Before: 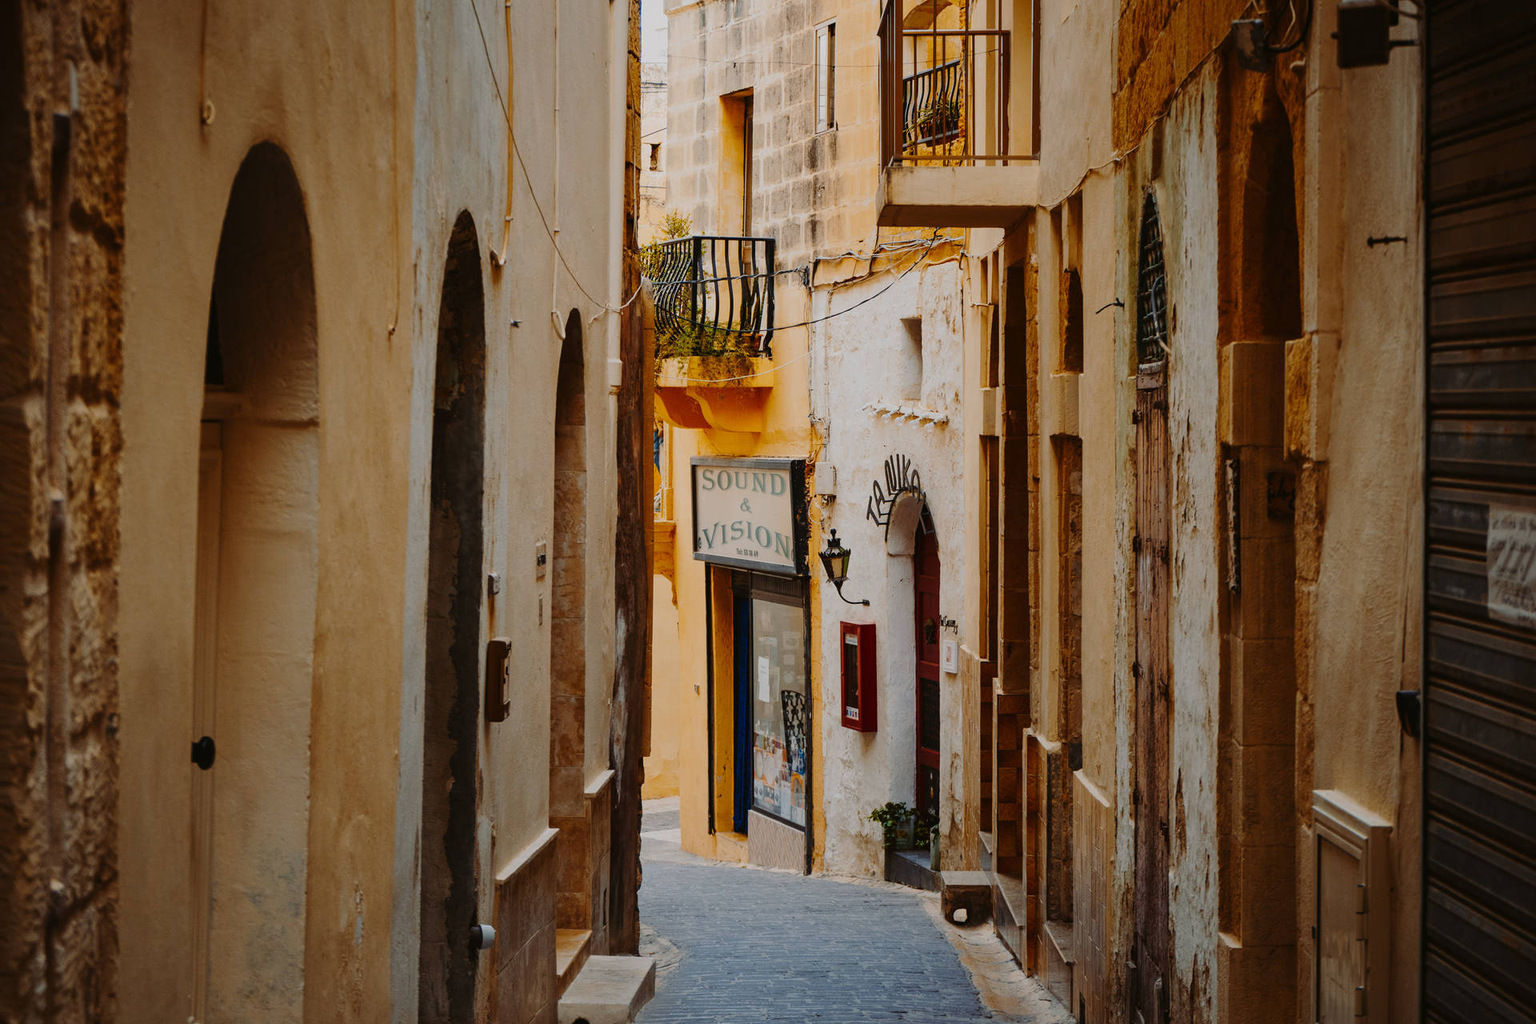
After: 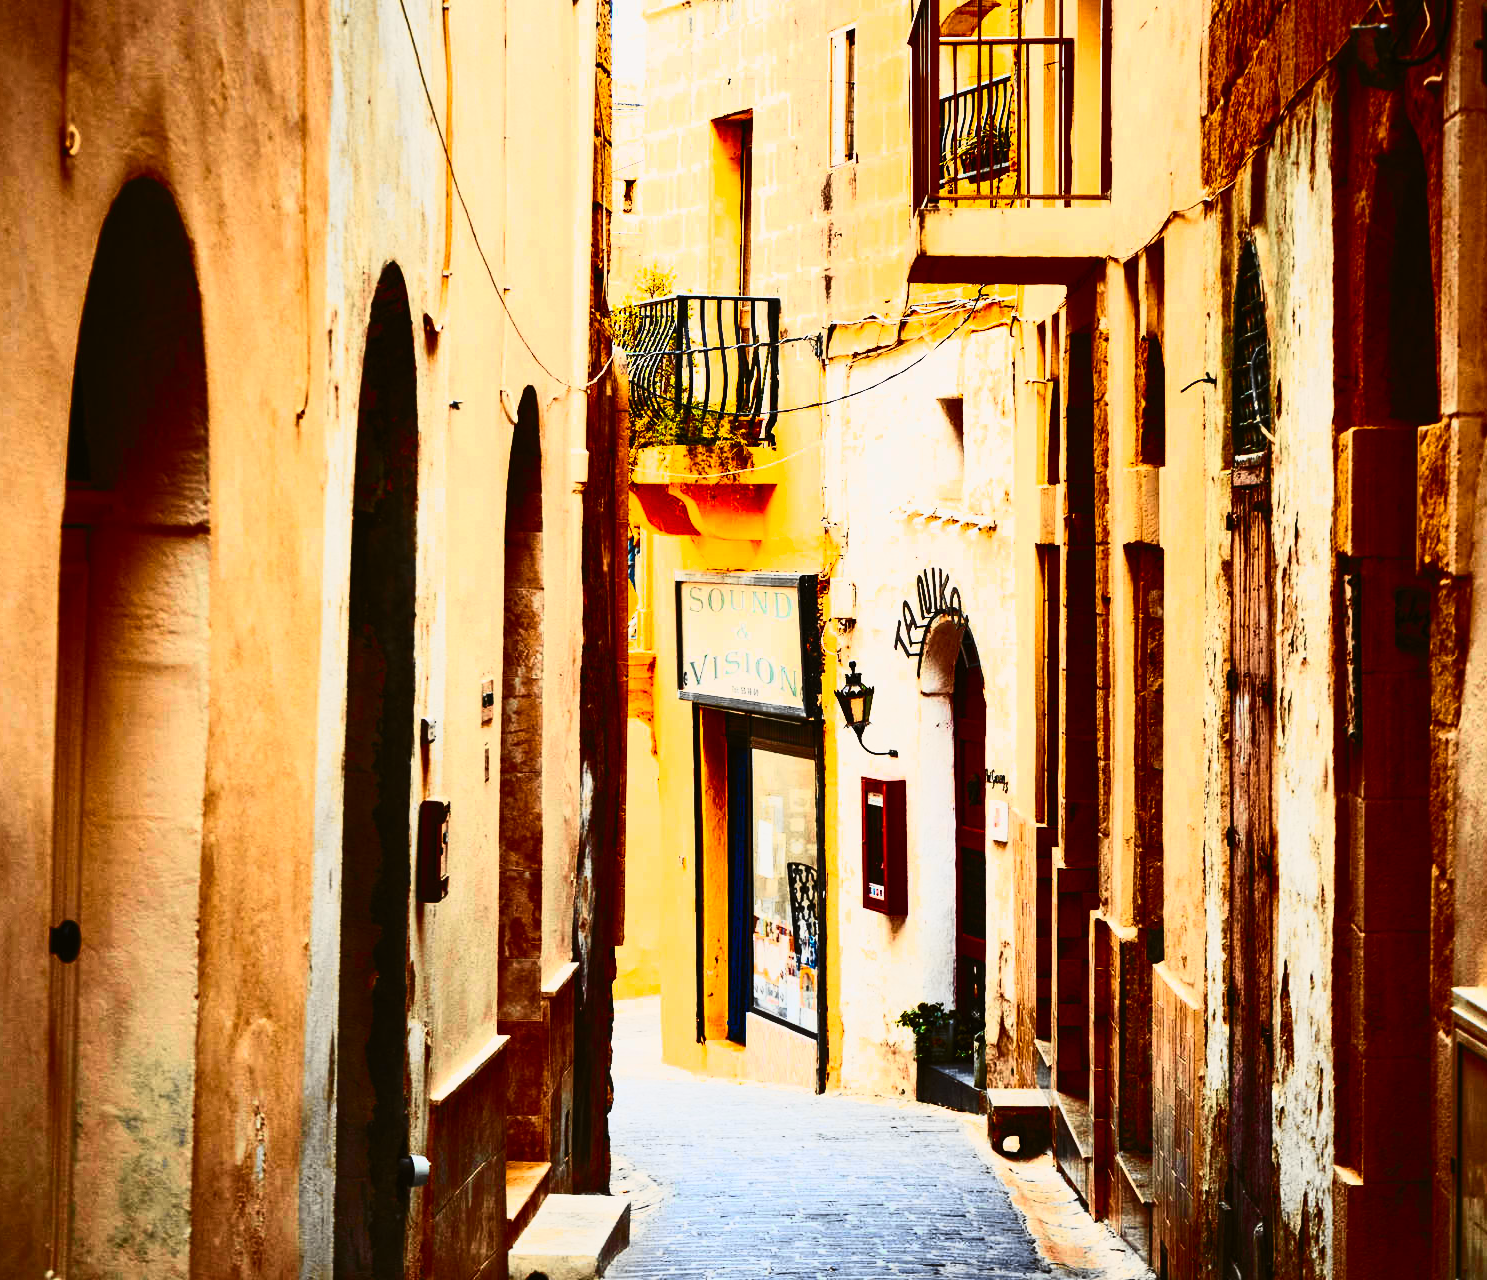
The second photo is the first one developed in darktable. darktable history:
tone equalizer: -8 EV -0.75 EV, -7 EV -0.7 EV, -6 EV -0.6 EV, -5 EV -0.4 EV, -3 EV 0.4 EV, -2 EV 0.6 EV, -1 EV 0.7 EV, +0 EV 0.75 EV, edges refinement/feathering 500, mask exposure compensation -1.57 EV, preserve details no
crop: left 9.88%, right 12.664%
tone curve: curves: ch0 [(0.014, 0) (0.13, 0.09) (0.227, 0.211) (0.33, 0.395) (0.494, 0.615) (0.662, 0.76) (0.795, 0.846) (1, 0.969)]; ch1 [(0, 0) (0.366, 0.367) (0.447, 0.416) (0.473, 0.484) (0.504, 0.502) (0.525, 0.518) (0.564, 0.601) (0.634, 0.66) (0.746, 0.804) (1, 1)]; ch2 [(0, 0) (0.333, 0.346) (0.375, 0.375) (0.424, 0.43) (0.476, 0.498) (0.496, 0.505) (0.517, 0.522) (0.548, 0.548) (0.579, 0.618) (0.651, 0.674) (0.688, 0.728) (1, 1)], color space Lab, independent channels, preserve colors none
contrast brightness saturation: contrast 0.83, brightness 0.59, saturation 0.59
